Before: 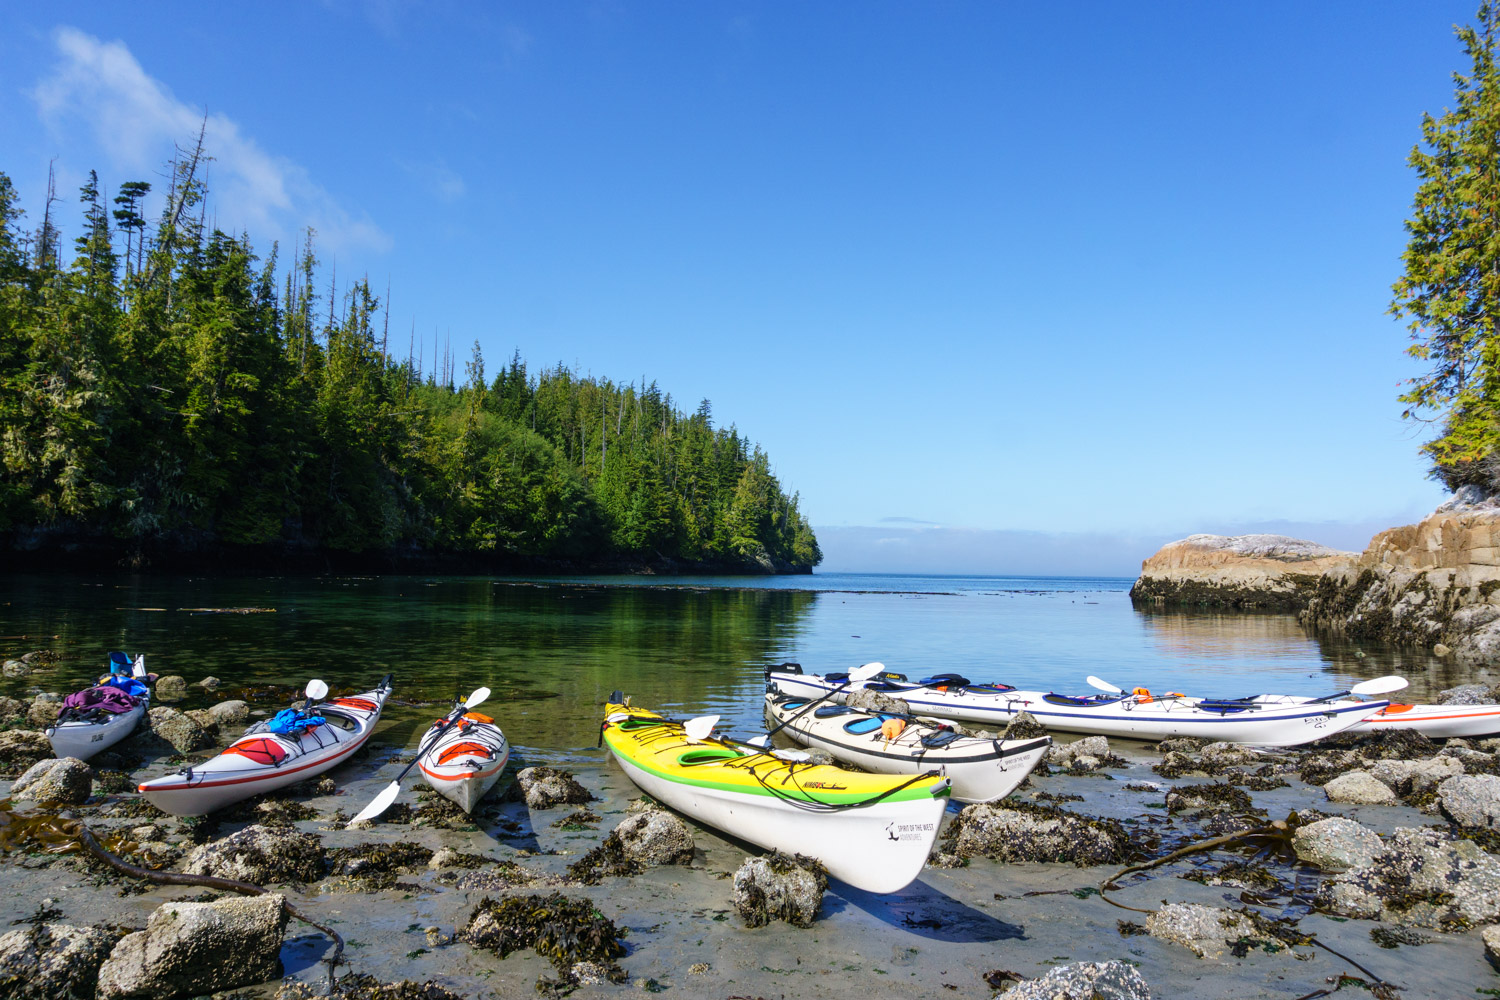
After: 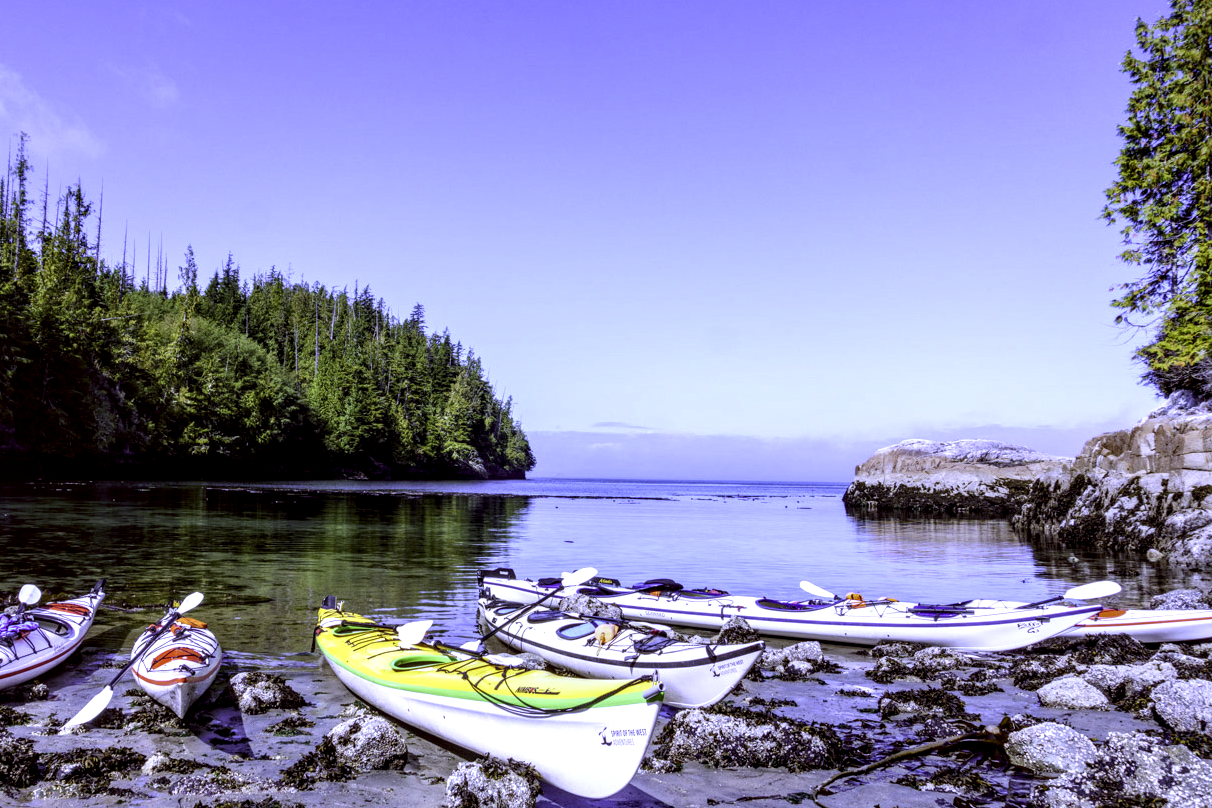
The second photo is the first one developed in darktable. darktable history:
white balance: red 0.766, blue 1.537
tone equalizer: on, module defaults
color correction: highlights a* 10.21, highlights b* 9.79, shadows a* 8.61, shadows b* 7.88, saturation 0.8
local contrast: highlights 65%, shadows 54%, detail 169%, midtone range 0.514
crop: left 19.159%, top 9.58%, bottom 9.58%
